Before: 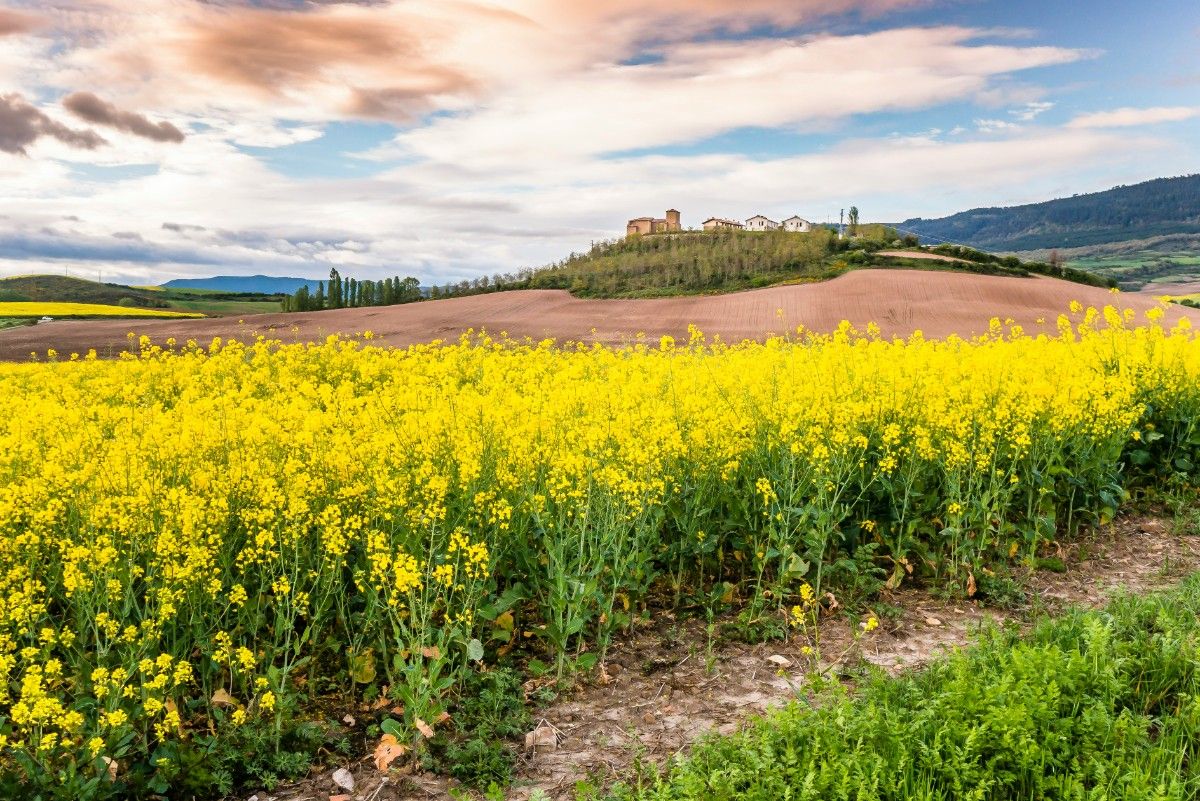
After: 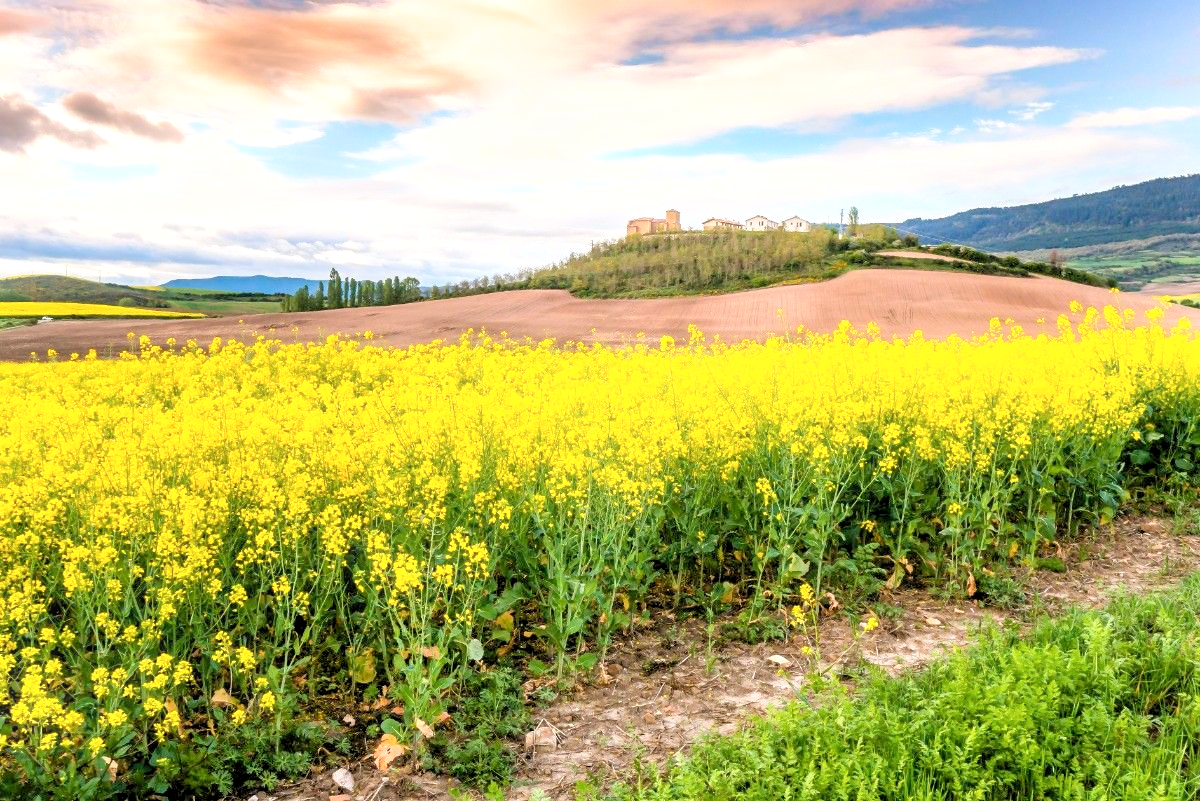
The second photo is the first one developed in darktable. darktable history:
levels: black 3.83%, white 90.64%, levels [0.044, 0.416, 0.908]
bloom: size 3%, threshold 100%, strength 0%
contrast brightness saturation: saturation -0.05
